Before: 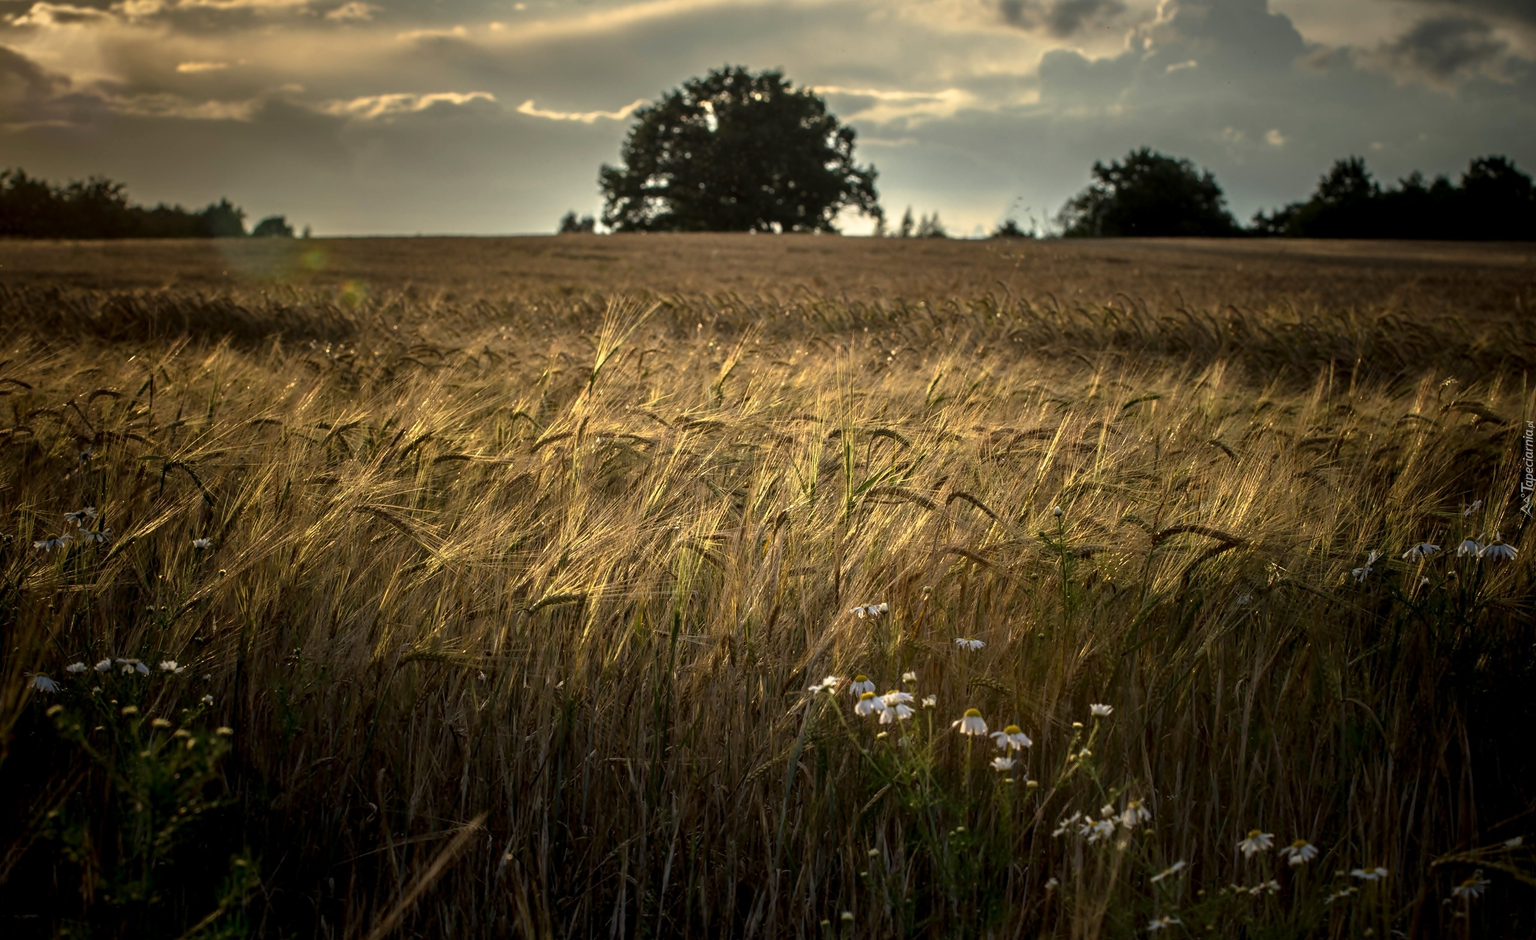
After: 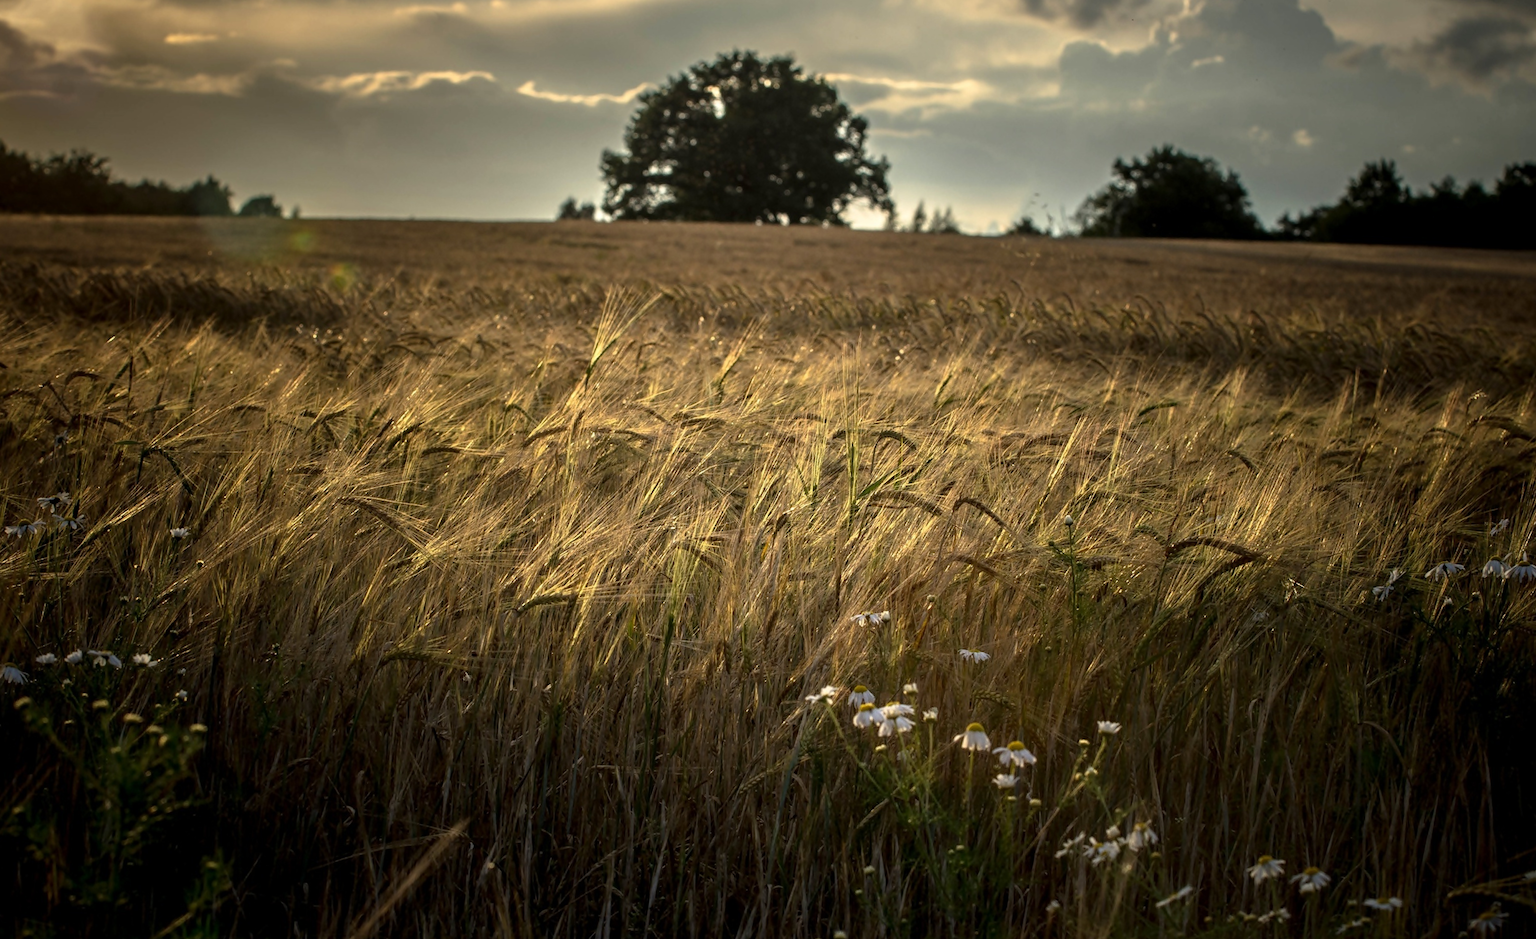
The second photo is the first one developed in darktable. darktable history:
crop and rotate: angle -1.34°
